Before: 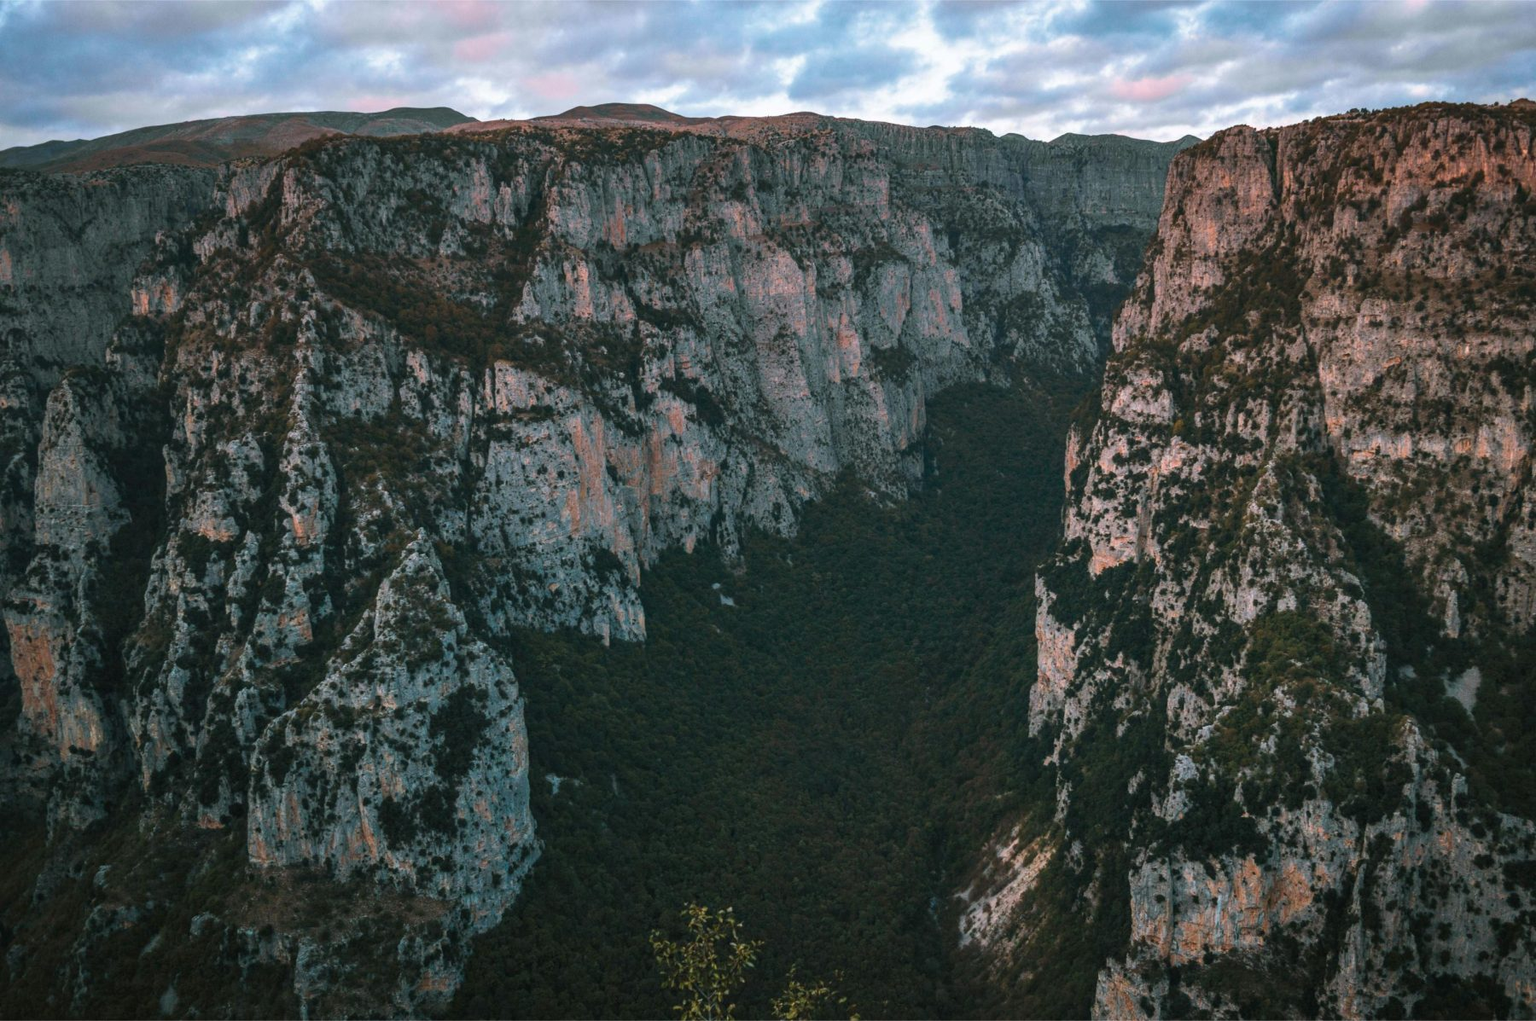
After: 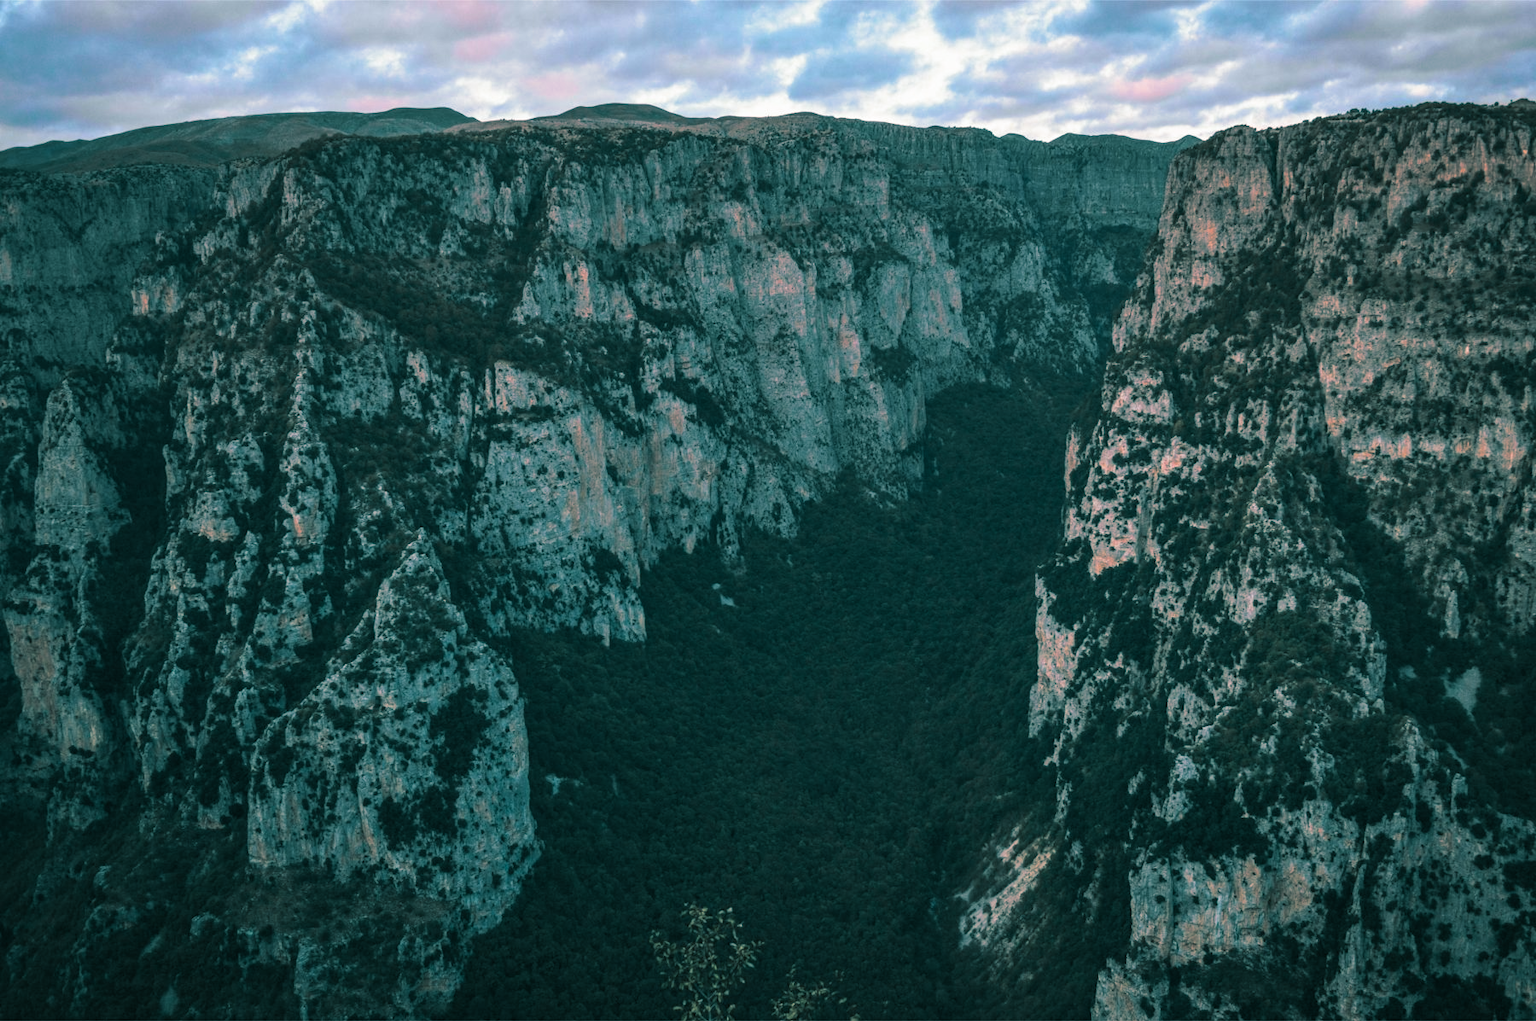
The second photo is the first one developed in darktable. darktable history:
contrast brightness saturation: contrast 0.04, saturation 0.07
split-toning: shadows › hue 186.43°, highlights › hue 49.29°, compress 30.29%
